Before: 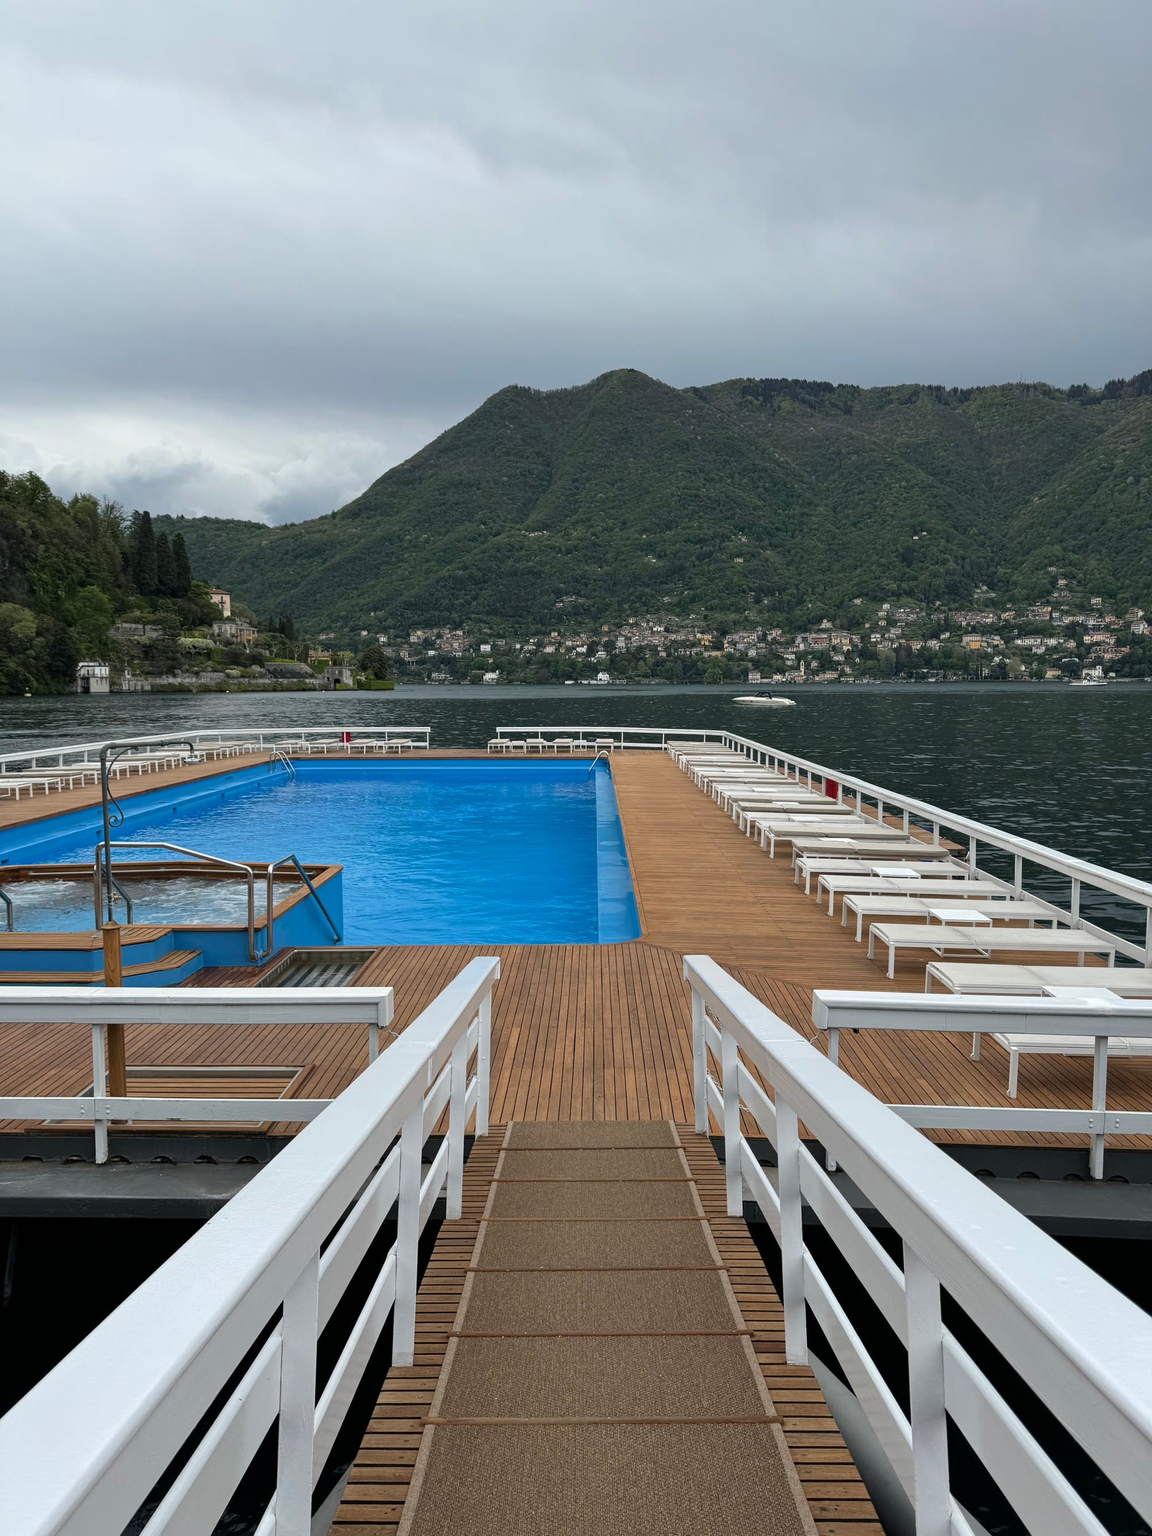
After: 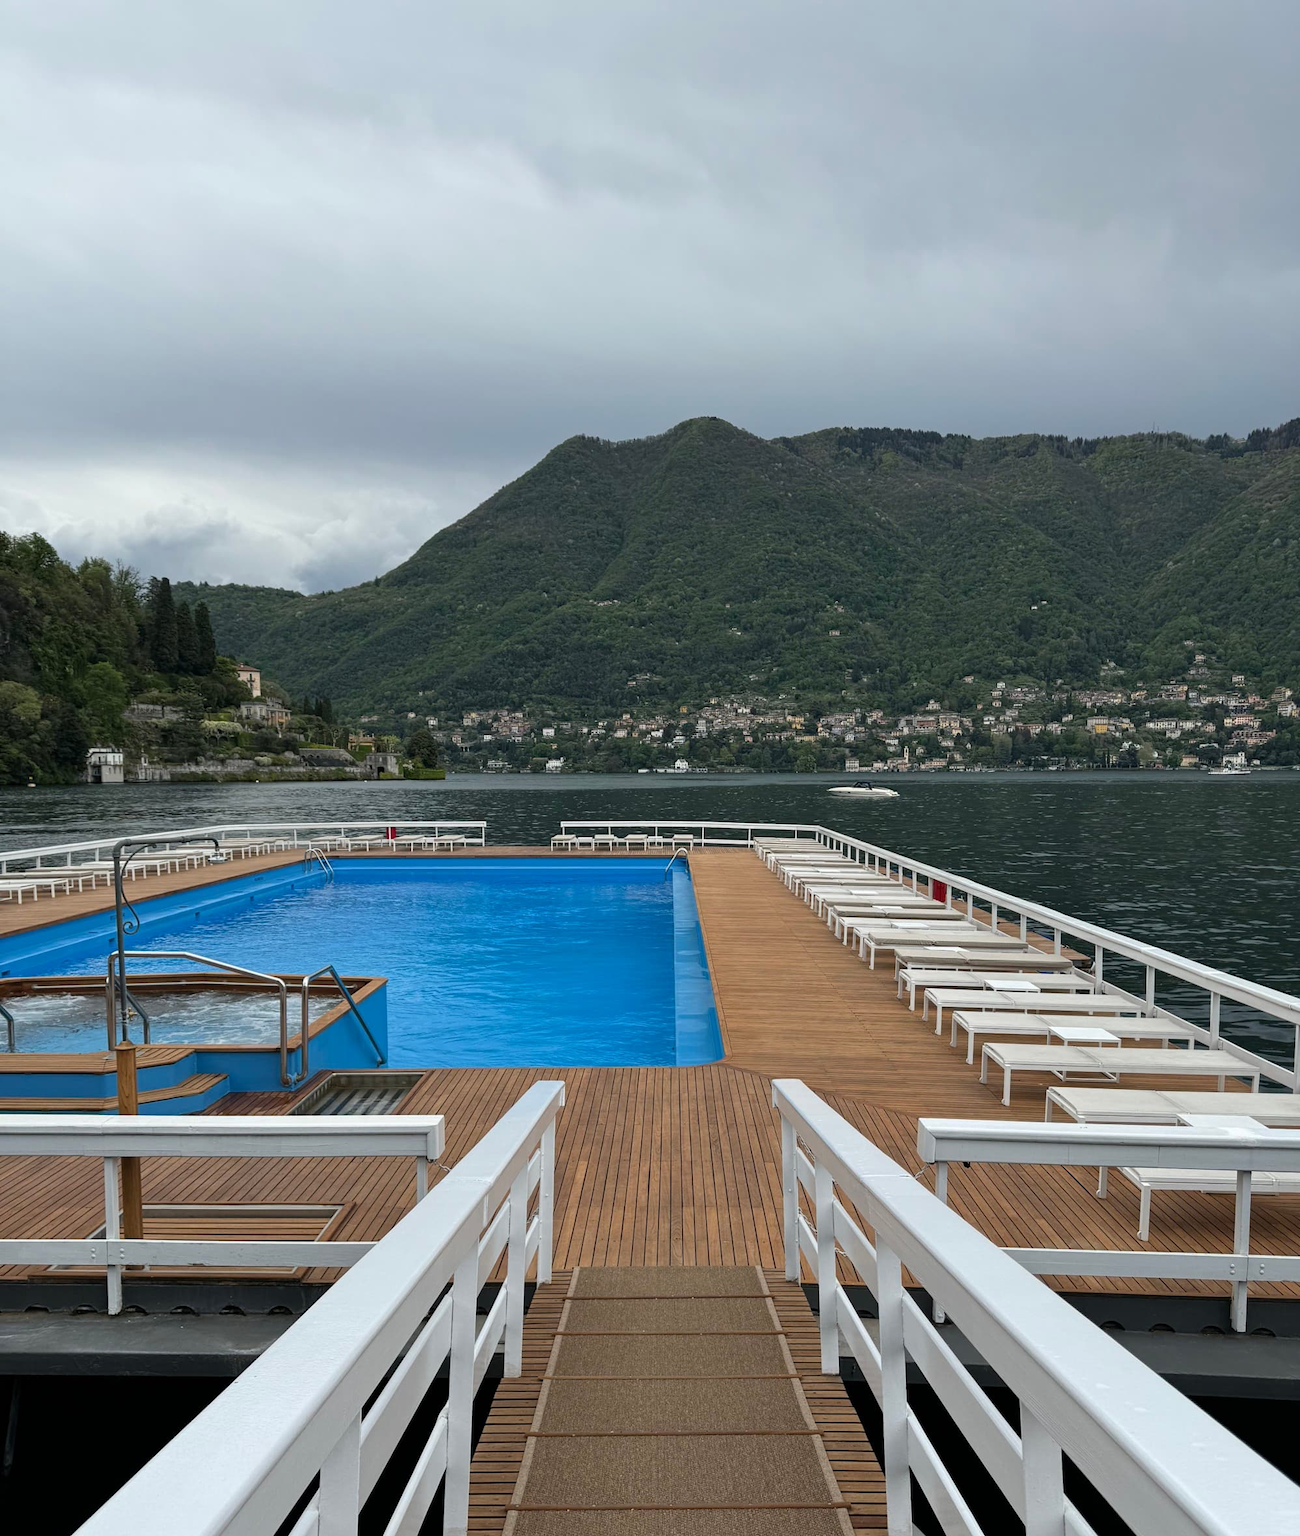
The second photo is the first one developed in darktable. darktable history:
crop and rotate: top 0%, bottom 11.465%
